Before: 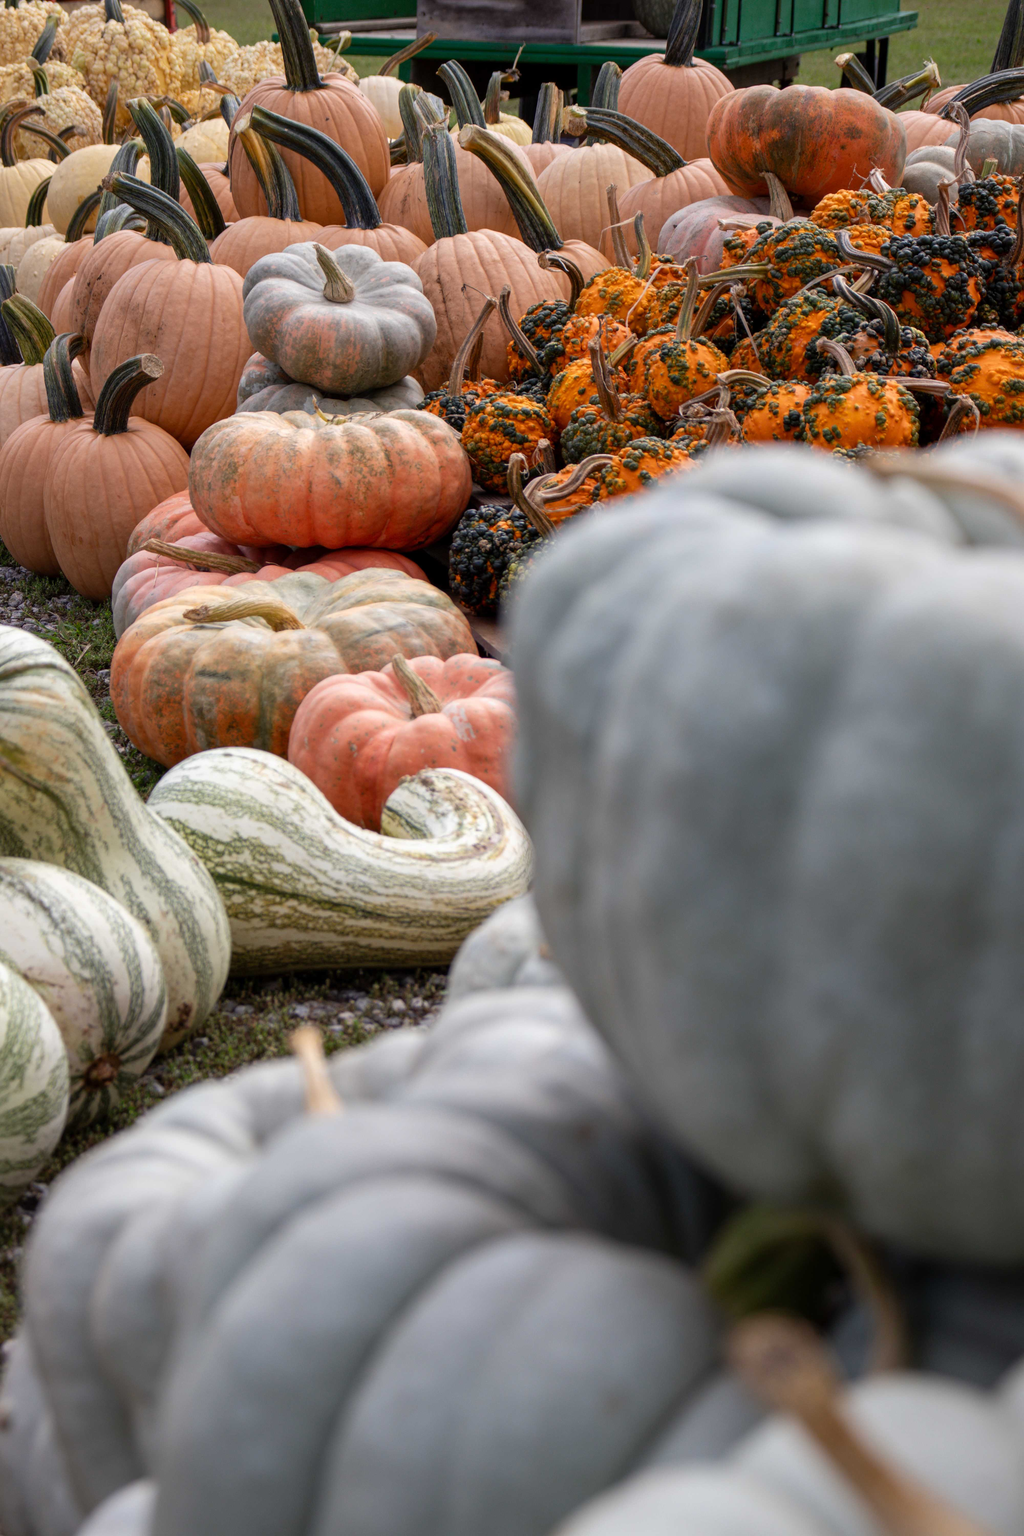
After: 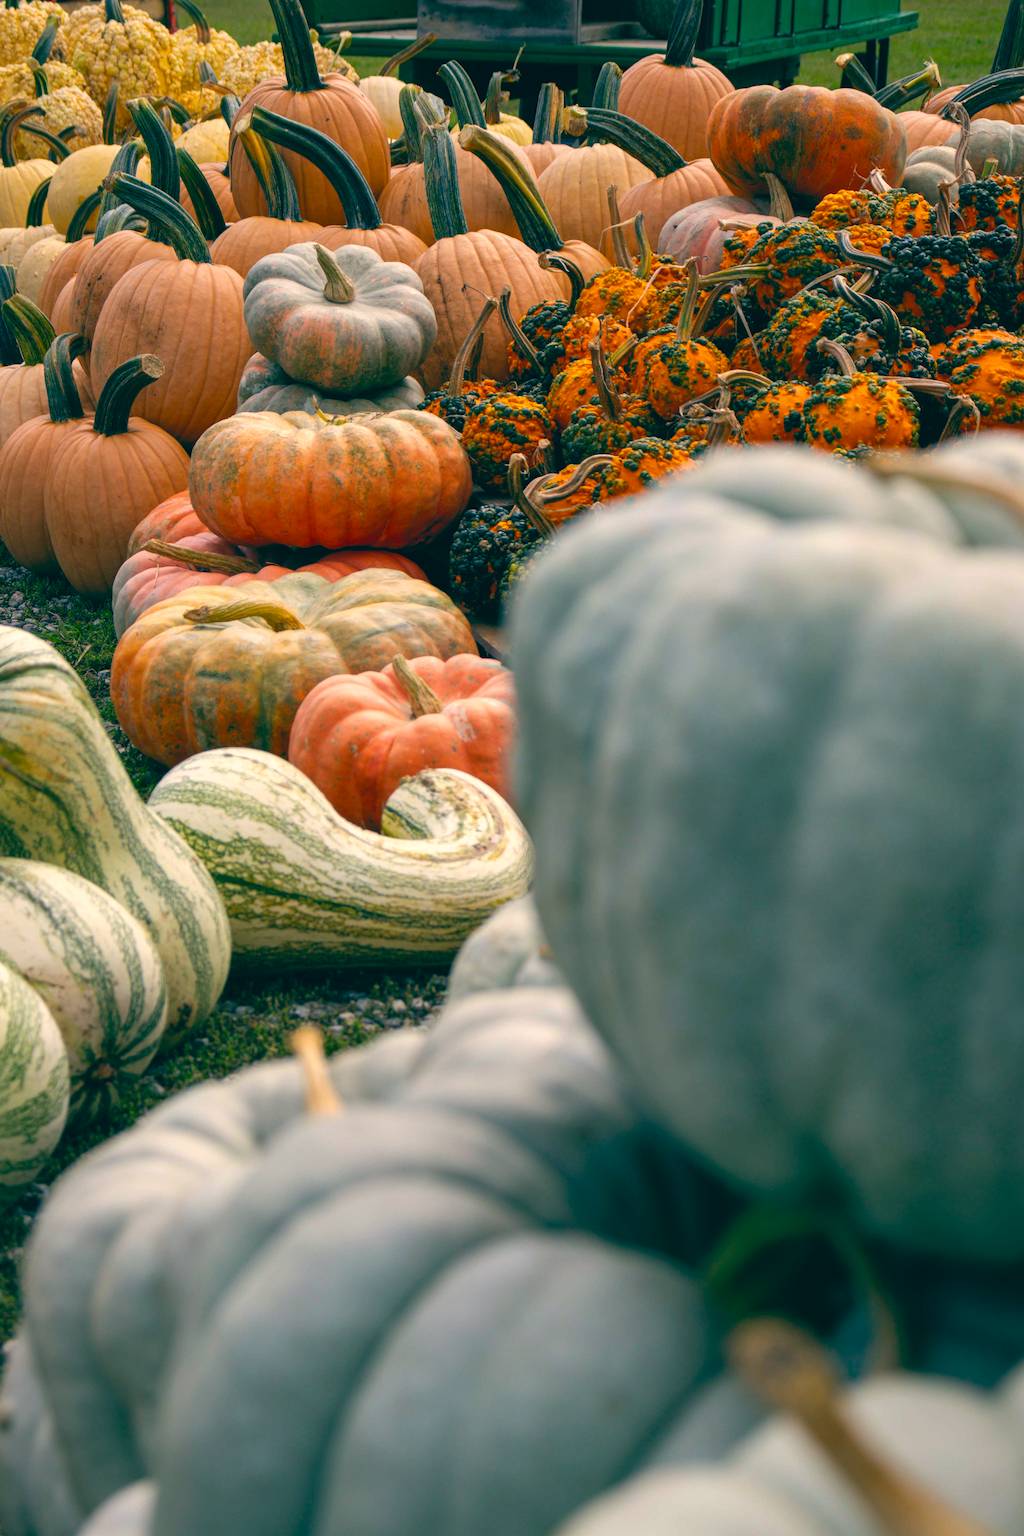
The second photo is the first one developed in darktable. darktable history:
color balance: lift [1.005, 0.99, 1.007, 1.01], gamma [1, 0.979, 1.011, 1.021], gain [0.923, 1.098, 1.025, 0.902], input saturation 90.45%, contrast 7.73%, output saturation 105.91%
color balance rgb: linear chroma grading › global chroma 15%, perceptual saturation grading › global saturation 30%
